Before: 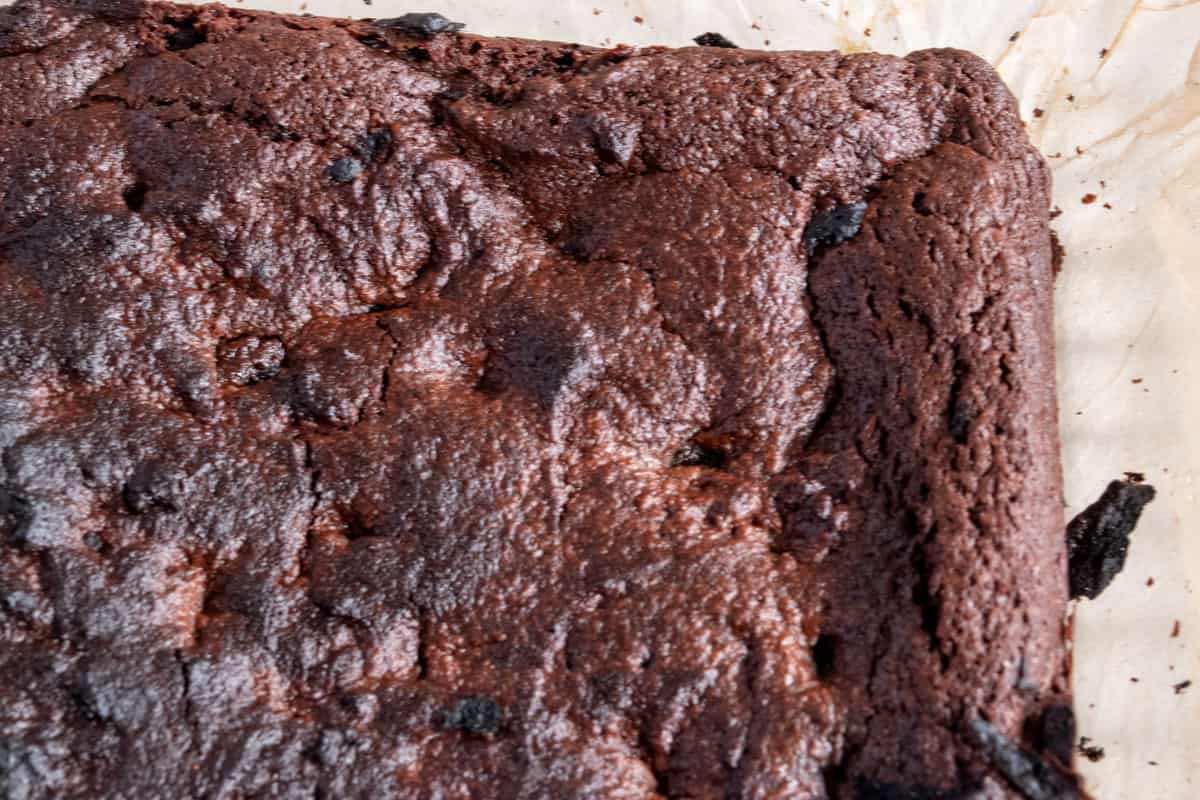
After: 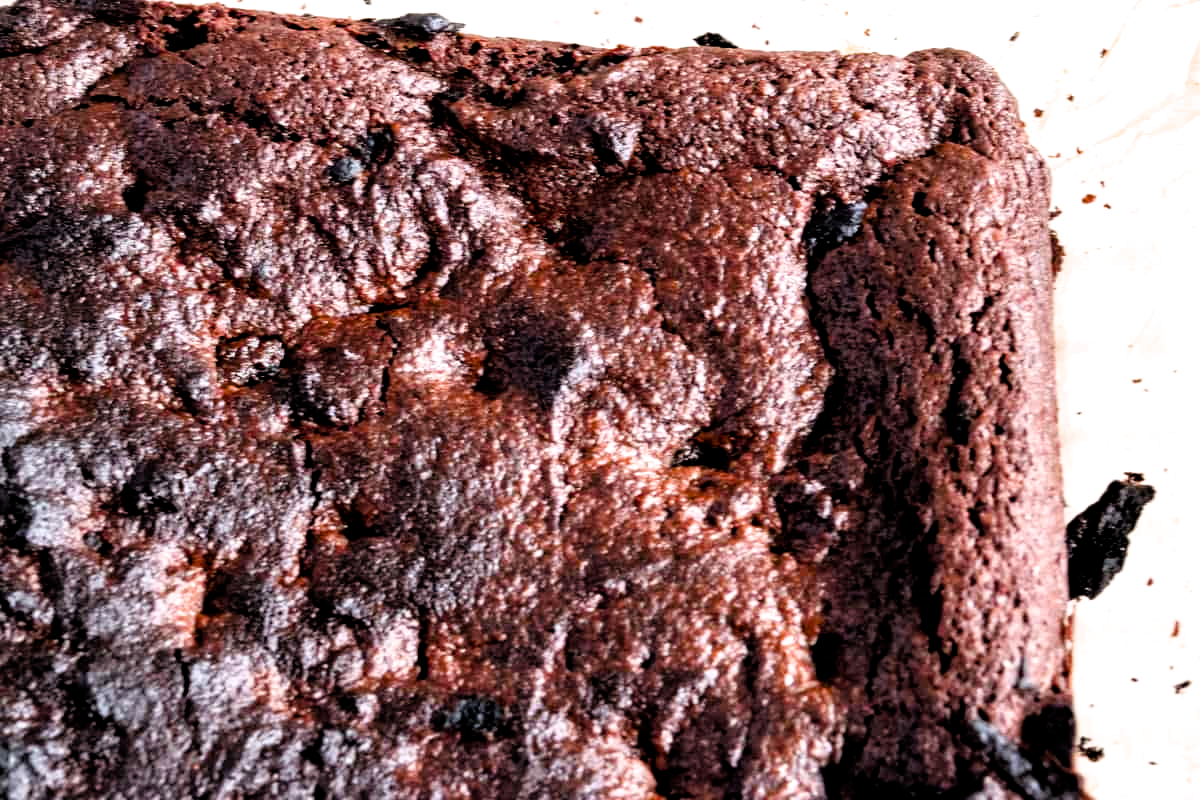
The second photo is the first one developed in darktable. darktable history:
filmic rgb: black relative exposure -3.48 EV, white relative exposure 2.25 EV, hardness 3.4
color balance rgb: power › hue 61.66°, perceptual saturation grading › global saturation 20%, perceptual saturation grading › highlights -25.465%, perceptual saturation grading › shadows 25.792%, perceptual brilliance grading › global brilliance 10.382%, perceptual brilliance grading › shadows 14.811%
